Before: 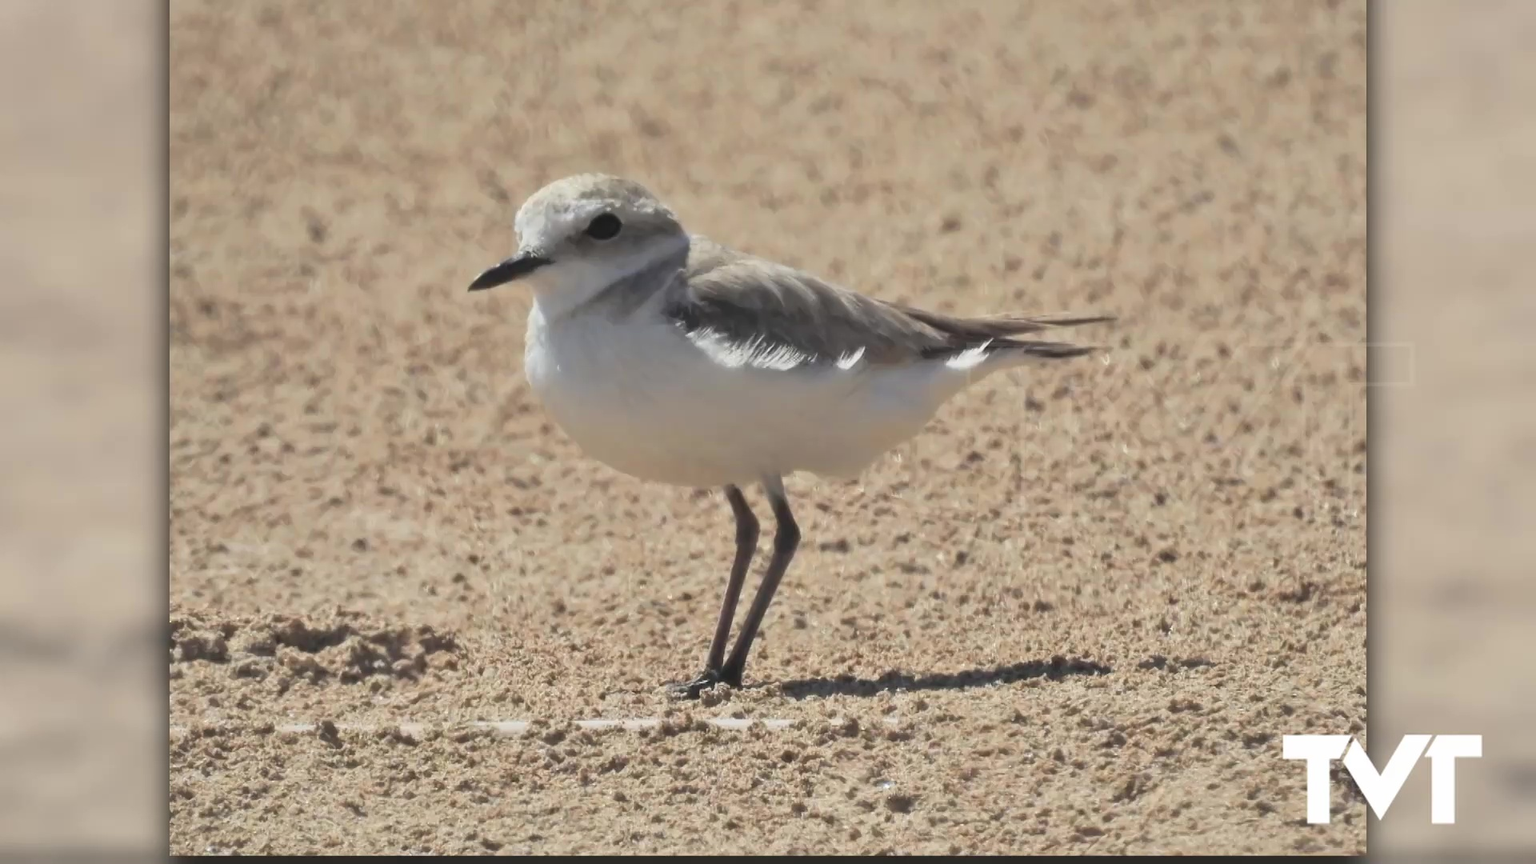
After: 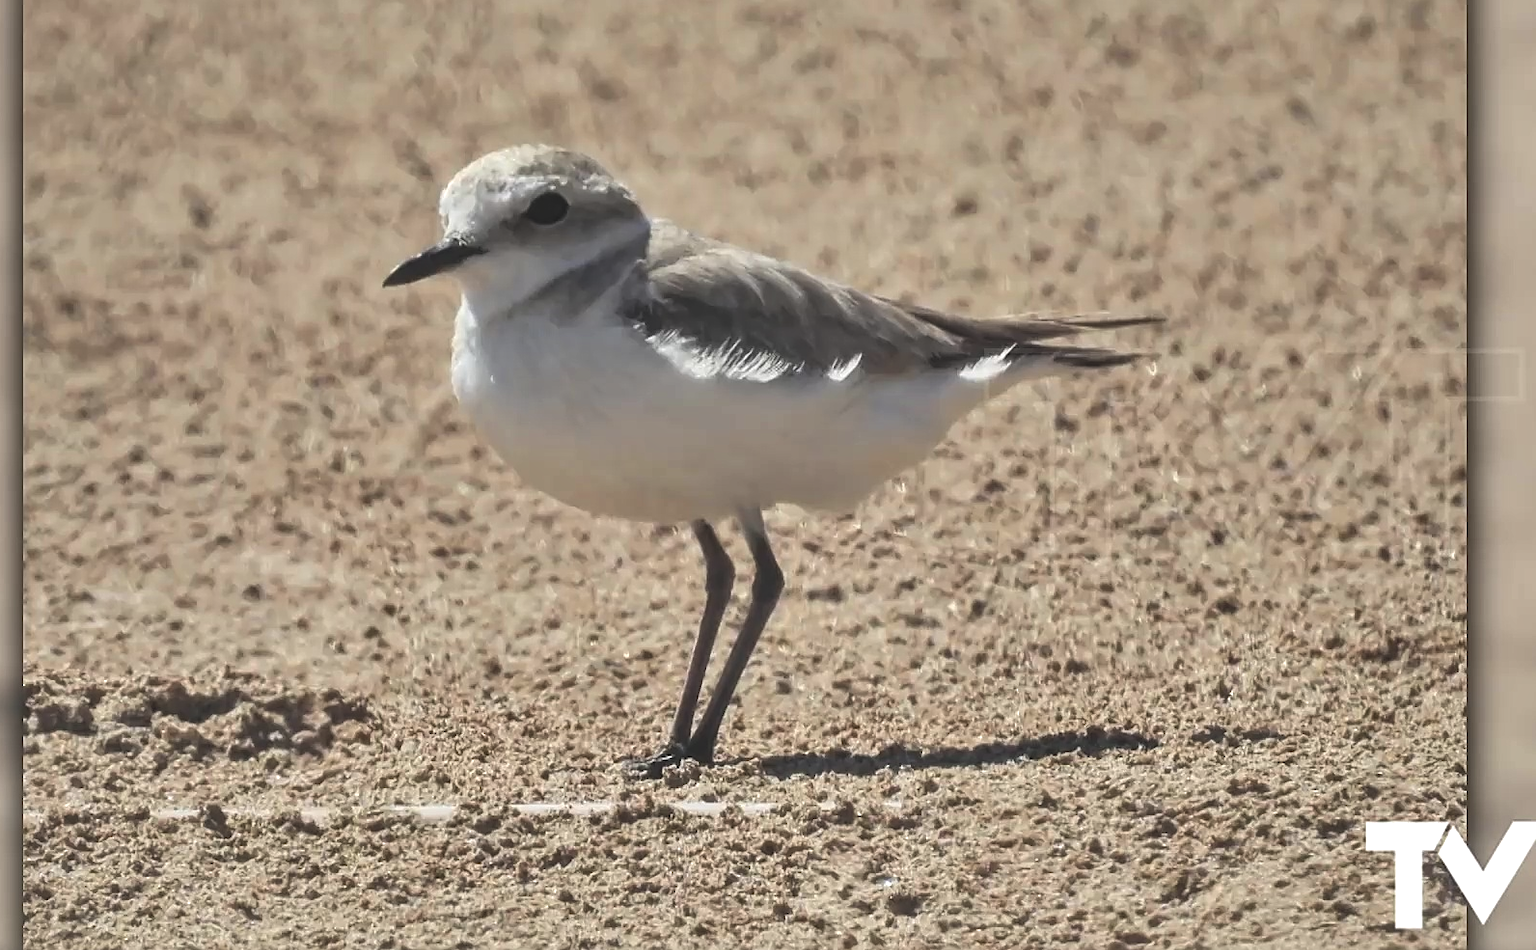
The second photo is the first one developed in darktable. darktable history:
local contrast: detail 142%
crop: left 9.84%, top 6.279%, right 7.204%, bottom 2.454%
exposure: black level correction -0.031, compensate highlight preservation false
sharpen: on, module defaults
shadows and highlights: low approximation 0.01, soften with gaussian
